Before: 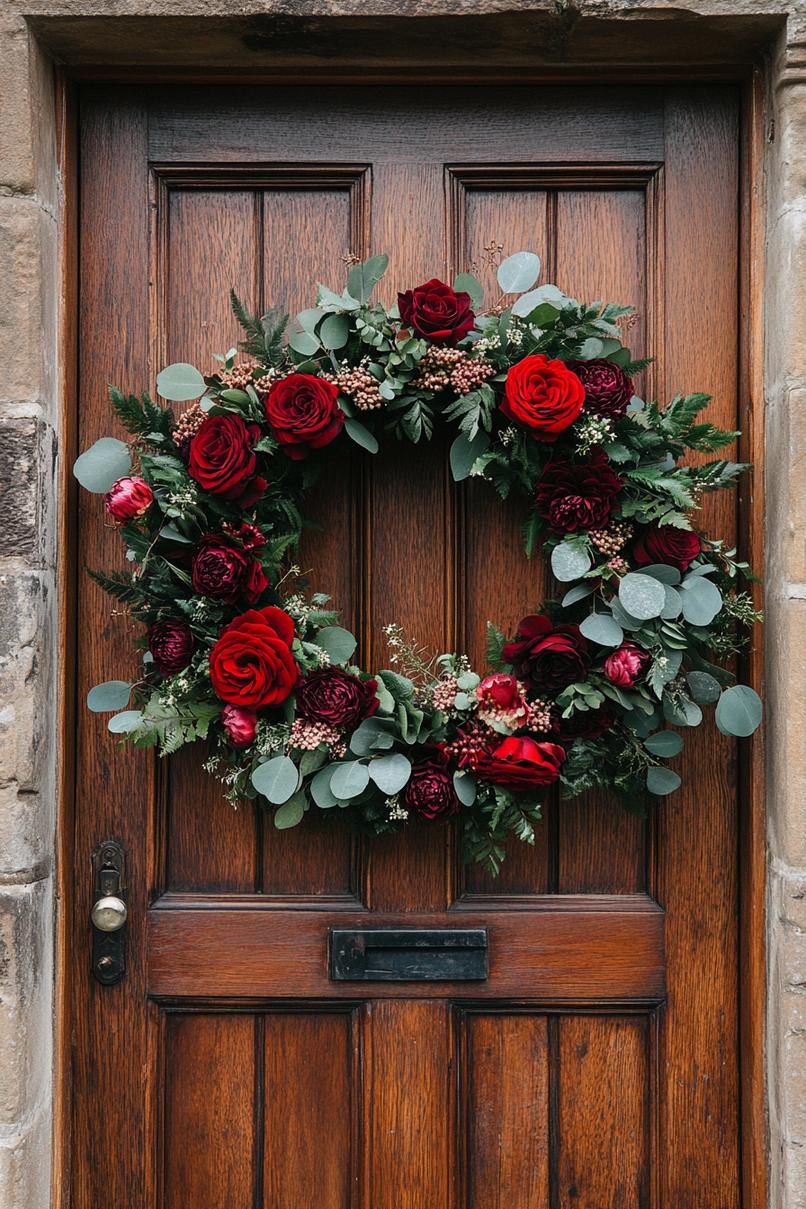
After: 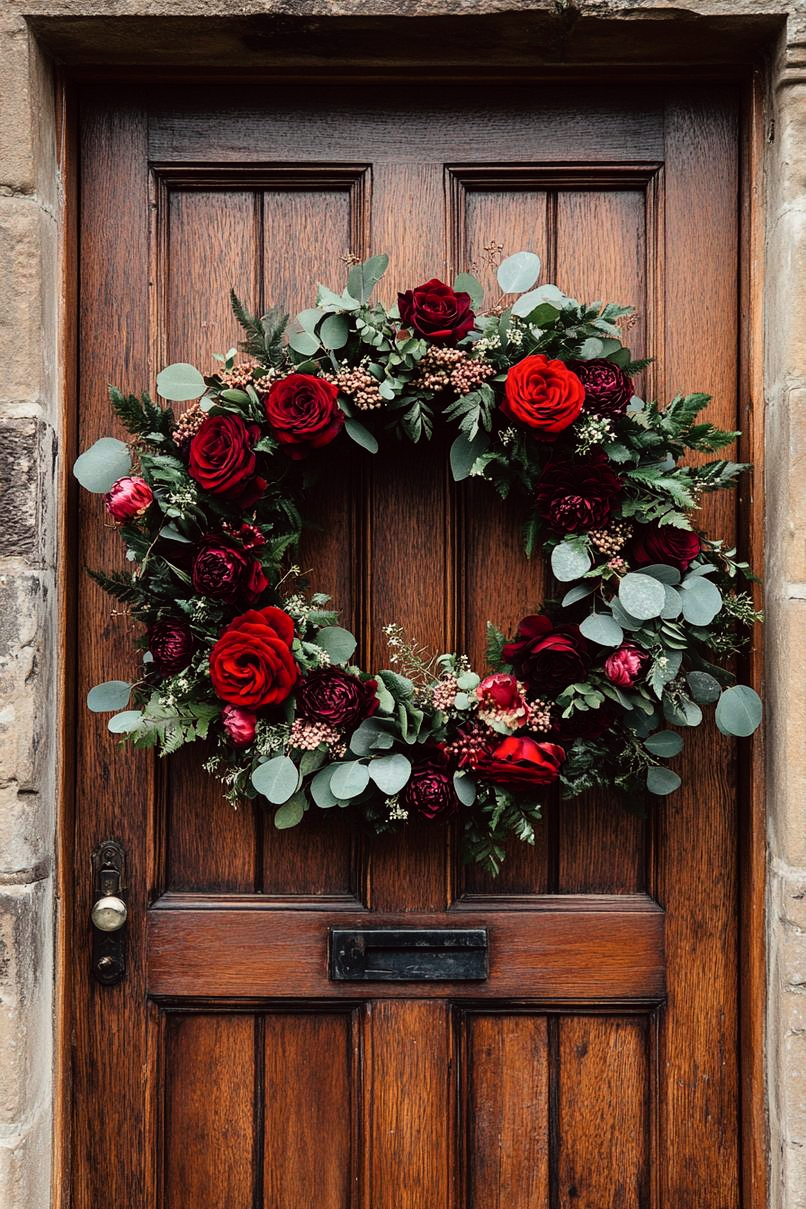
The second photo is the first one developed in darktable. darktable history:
color correction: highlights a* -0.95, highlights b* 4.5, shadows a* 3.55
contrast brightness saturation: contrast 0.15, brightness 0.05
rgb curve: curves: ch0 [(0, 0) (0.136, 0.078) (0.262, 0.245) (0.414, 0.42) (1, 1)], compensate middle gray true, preserve colors basic power
